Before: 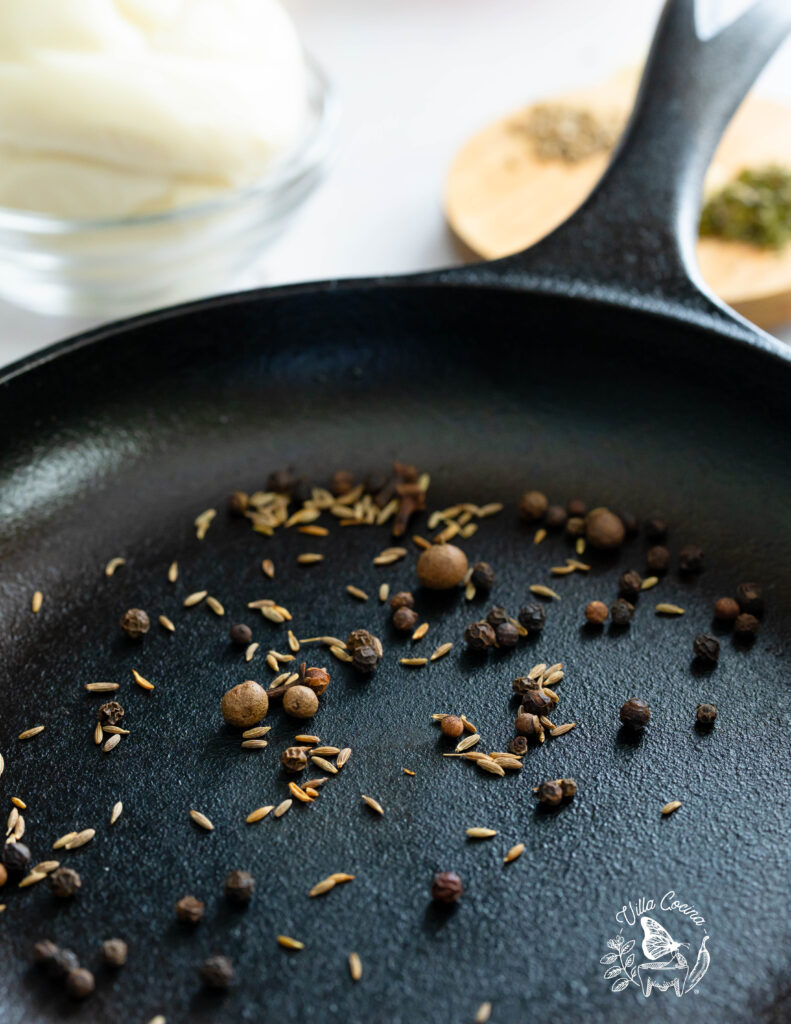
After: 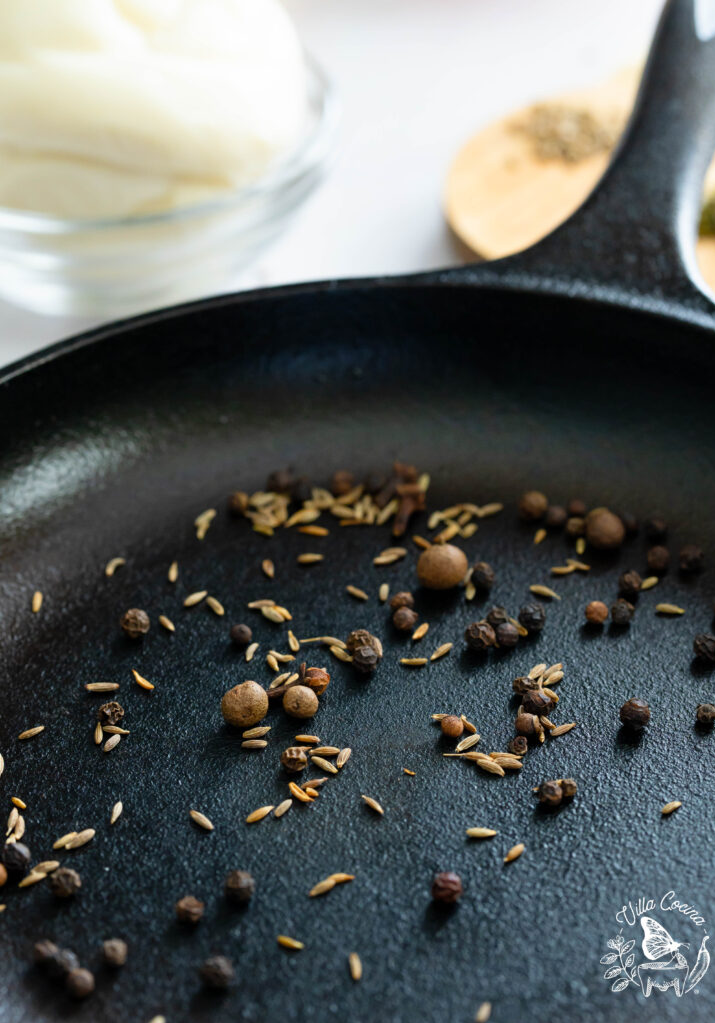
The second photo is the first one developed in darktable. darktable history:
crop: right 9.485%, bottom 0.029%
